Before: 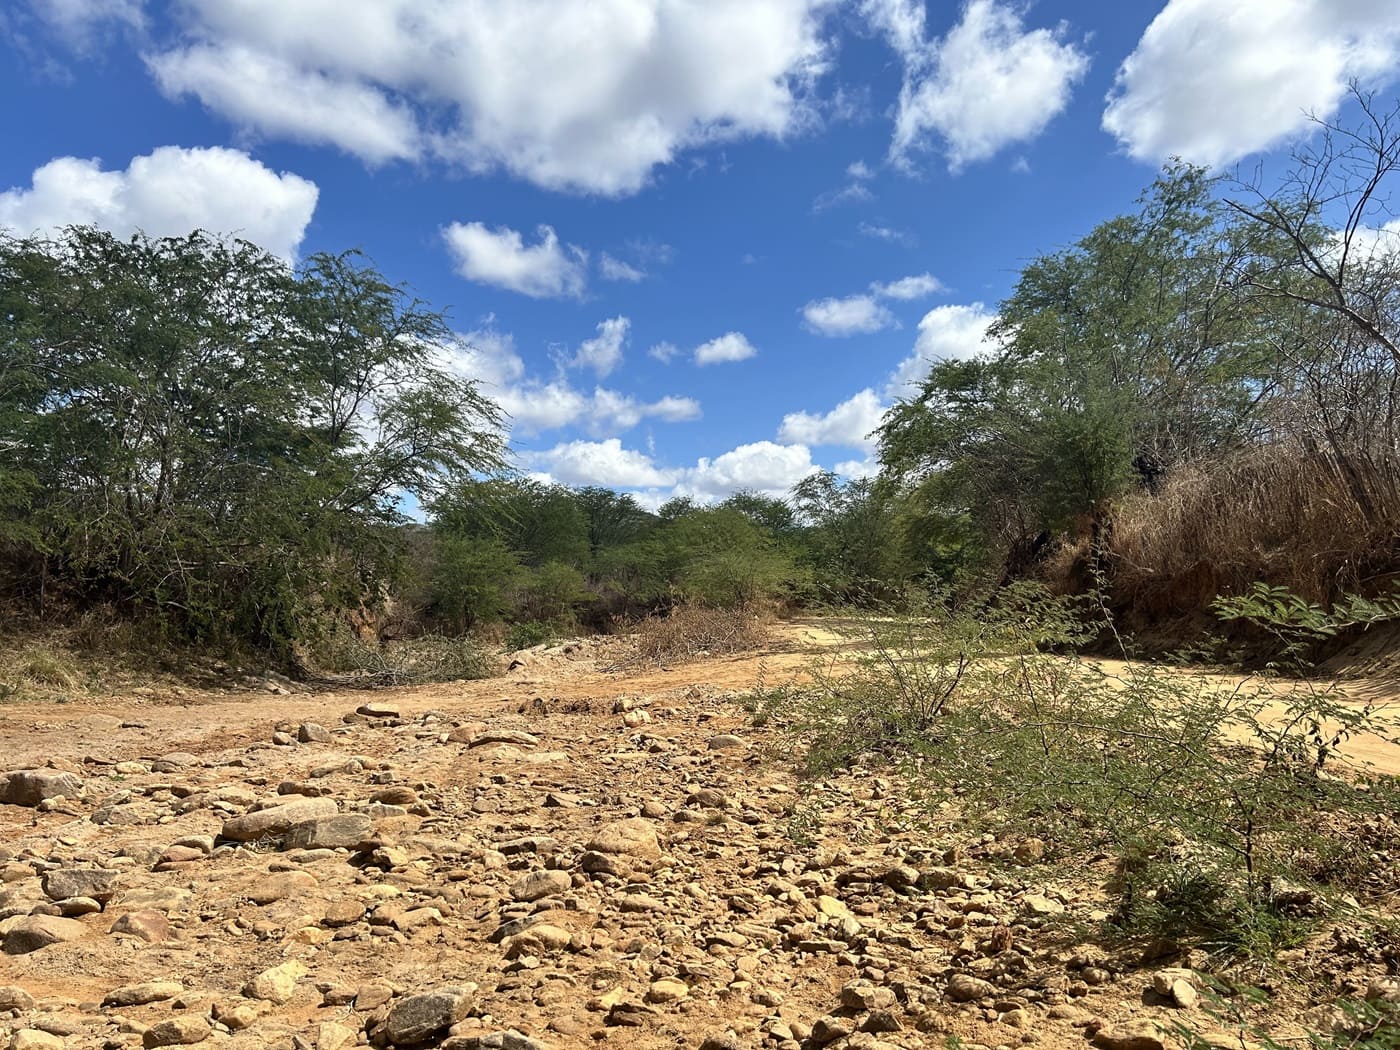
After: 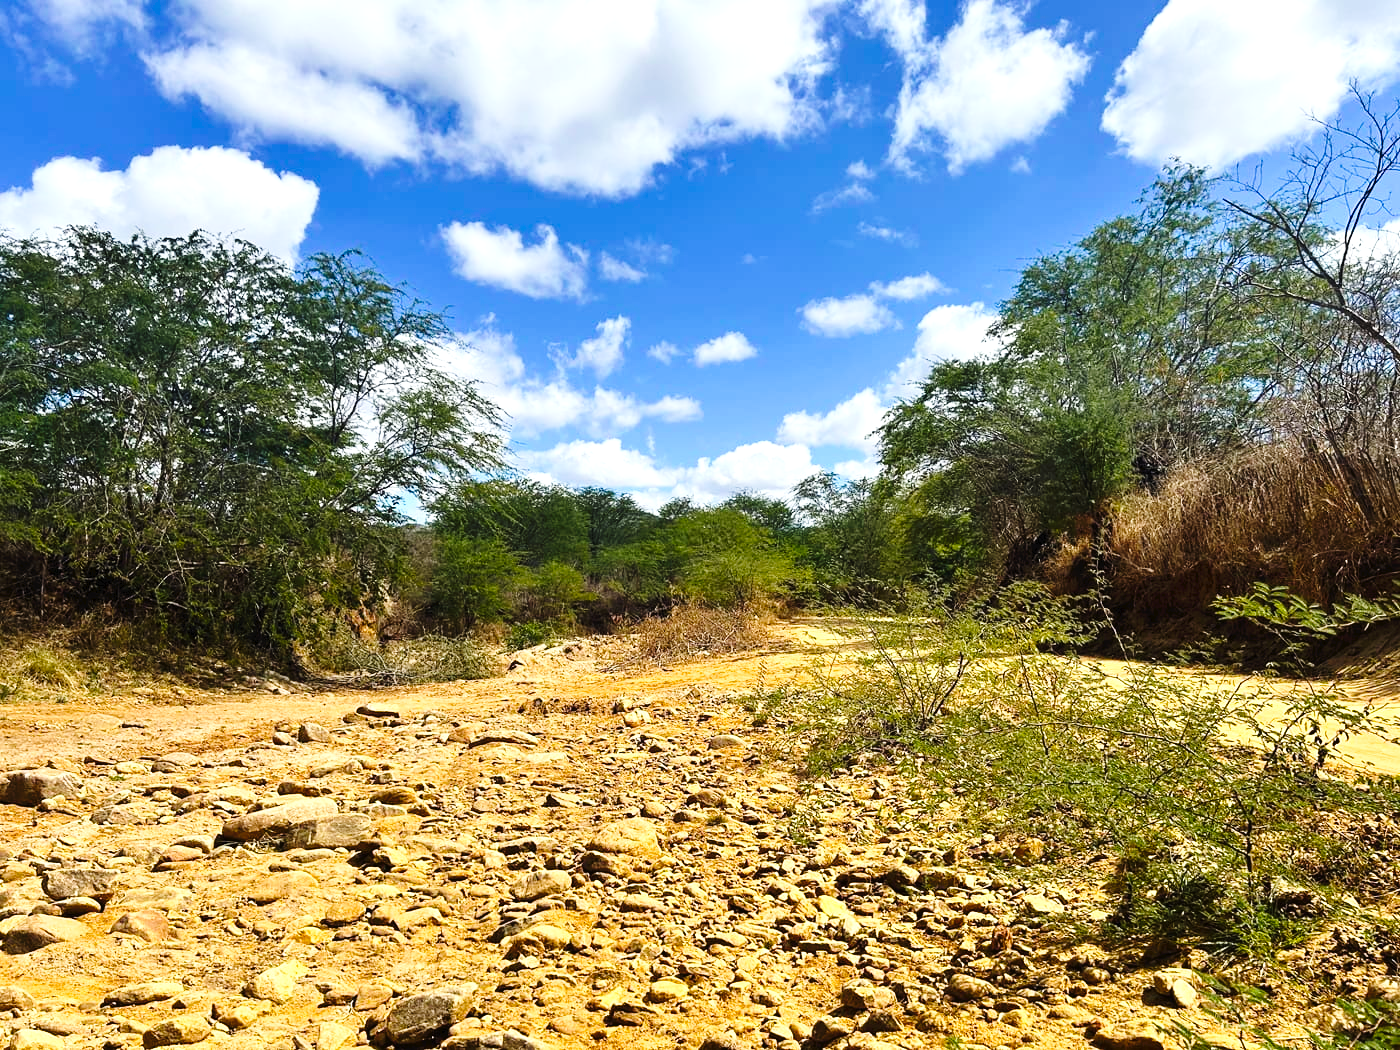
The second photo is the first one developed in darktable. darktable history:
contrast brightness saturation: contrast 0.07
levels: mode automatic, black 0.023%, white 99.97%, levels [0.062, 0.494, 0.925]
color balance rgb: perceptual saturation grading › global saturation 36%, perceptual brilliance grading › global brilliance 10%, global vibrance 20%
tone curve: curves: ch0 [(0, 0) (0.003, 0.04) (0.011, 0.04) (0.025, 0.043) (0.044, 0.049) (0.069, 0.066) (0.1, 0.095) (0.136, 0.121) (0.177, 0.154) (0.224, 0.211) (0.277, 0.281) (0.335, 0.358) (0.399, 0.452) (0.468, 0.54) (0.543, 0.628) (0.623, 0.721) (0.709, 0.801) (0.801, 0.883) (0.898, 0.948) (1, 1)], preserve colors none
